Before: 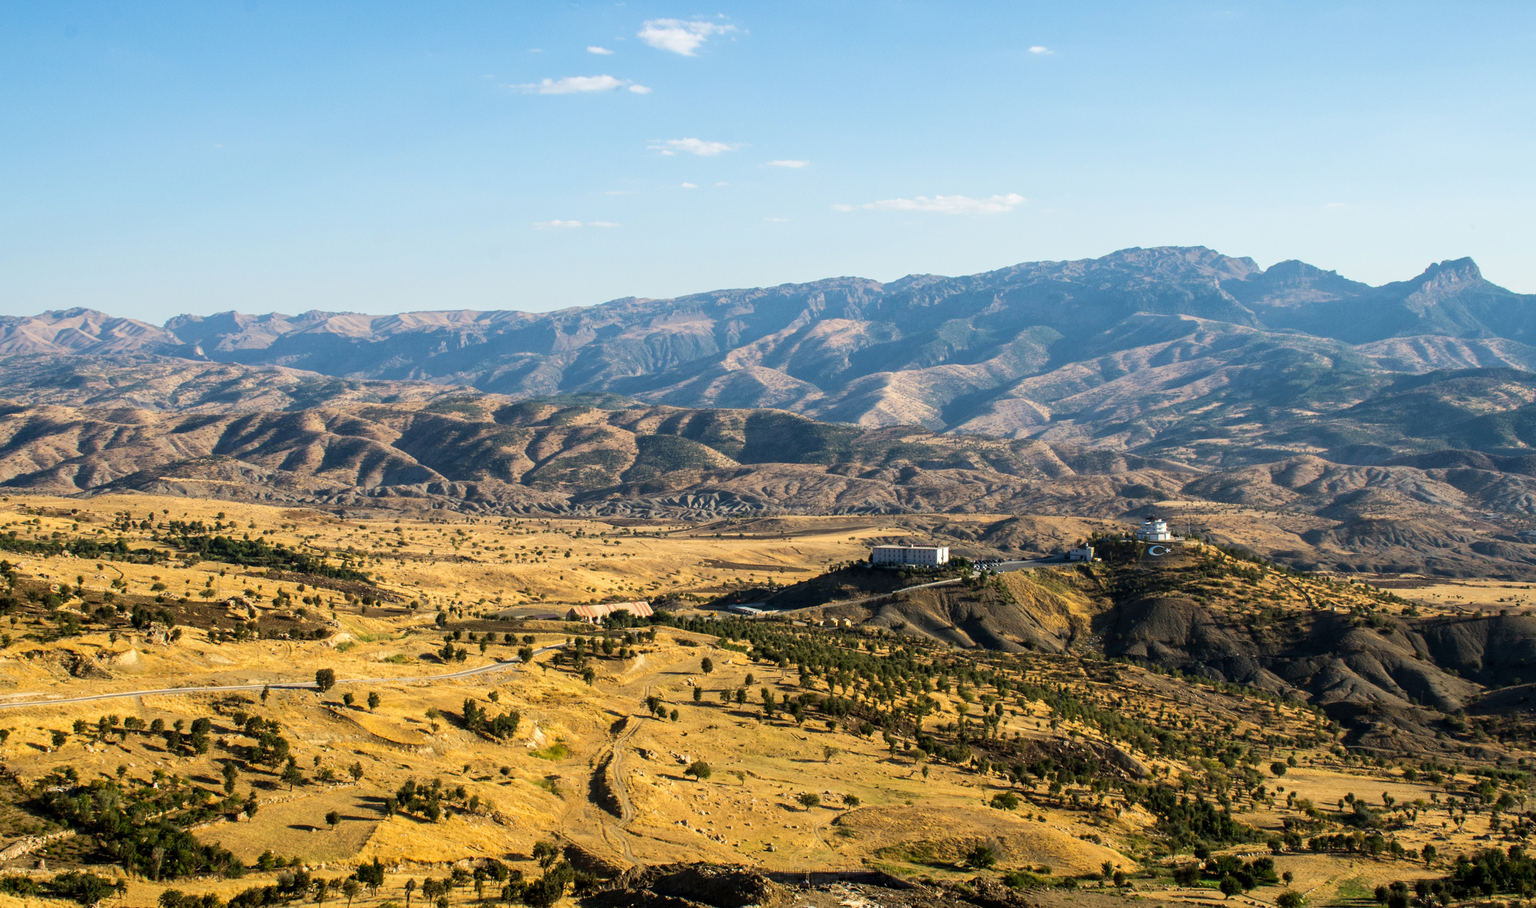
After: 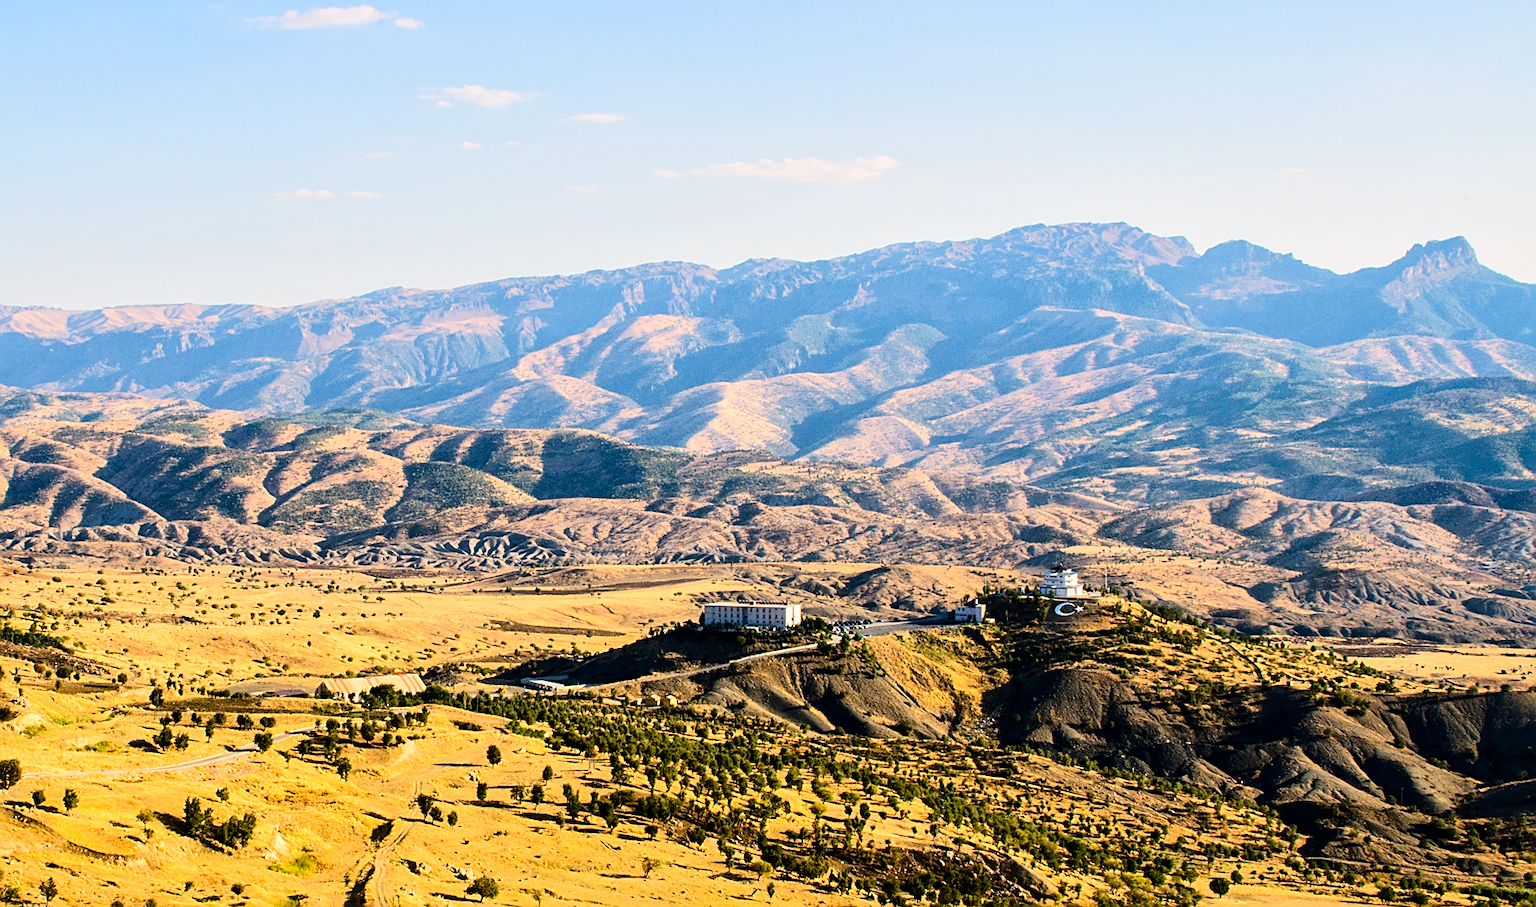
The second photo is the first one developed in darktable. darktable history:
exposure: exposure -0.47 EV, compensate highlight preservation false
contrast brightness saturation: contrast 0.105, brightness 0.038, saturation 0.094
tone equalizer: -7 EV 0.163 EV, -6 EV 0.633 EV, -5 EV 1.18 EV, -4 EV 1.34 EV, -3 EV 1.12 EV, -2 EV 0.6 EV, -1 EV 0.167 EV, edges refinement/feathering 500, mask exposure compensation -1.57 EV, preserve details no
local contrast: mode bilateral grid, contrast 24, coarseness 51, detail 122%, midtone range 0.2
color correction: highlights a* 5.96, highlights b* 4.73
crop and rotate: left 20.727%, top 7.878%, right 0.501%, bottom 13.361%
sharpen: on, module defaults
color balance rgb: perceptual saturation grading › global saturation 44.694%, perceptual saturation grading › highlights -50.4%, perceptual saturation grading › shadows 30.337%, contrast 4.78%
